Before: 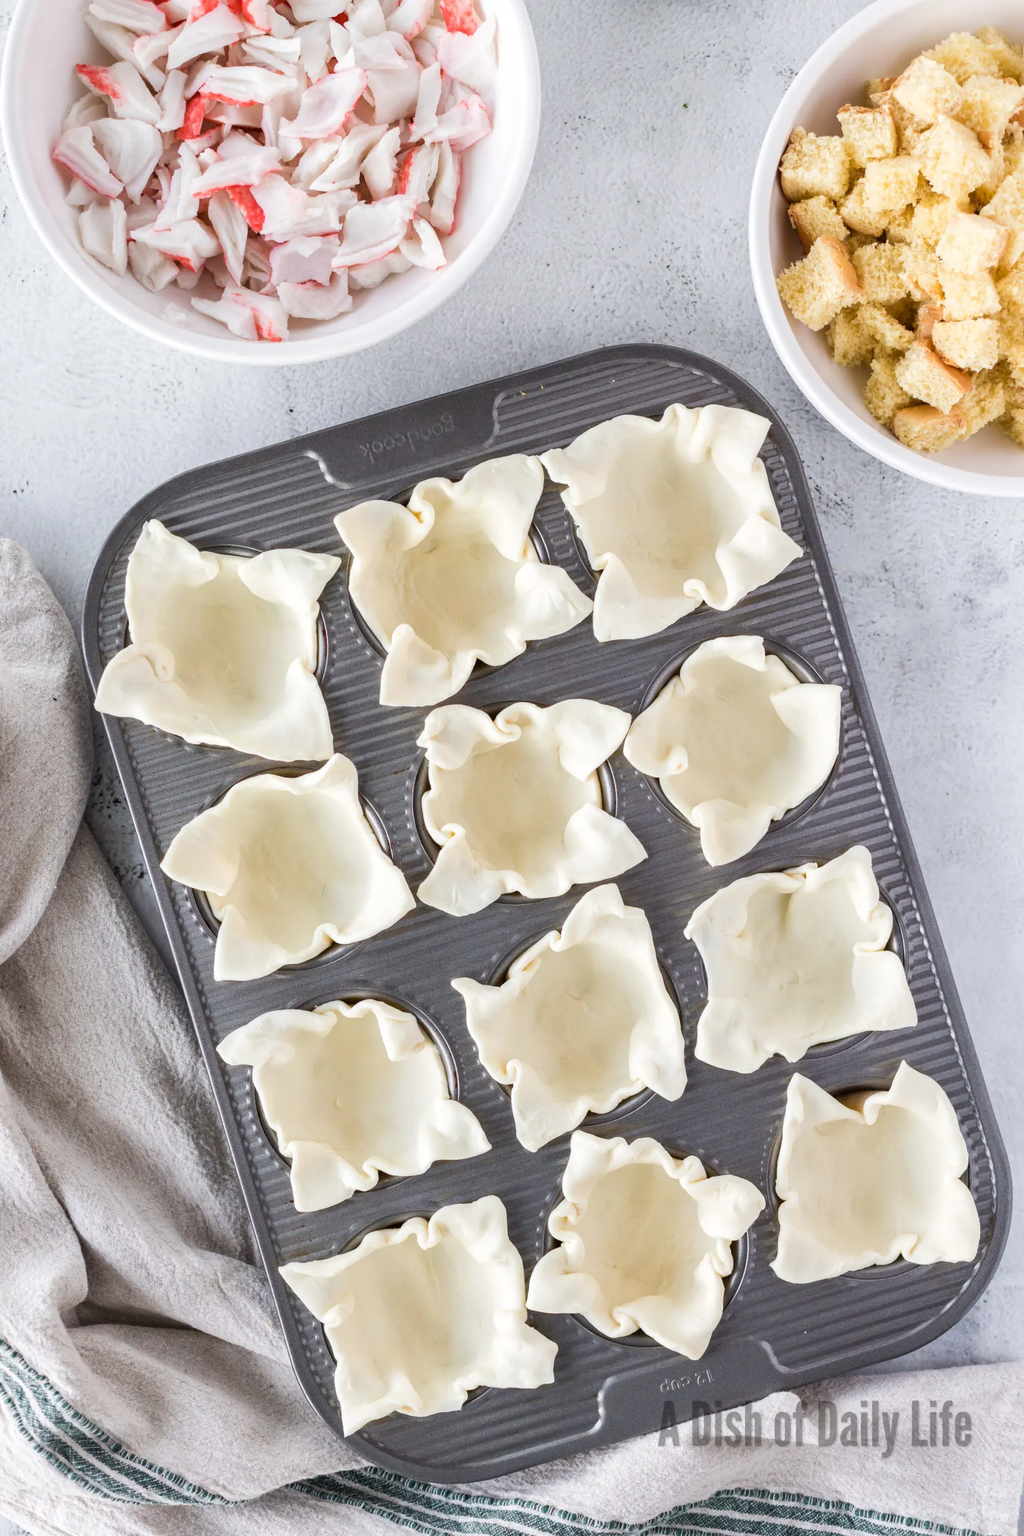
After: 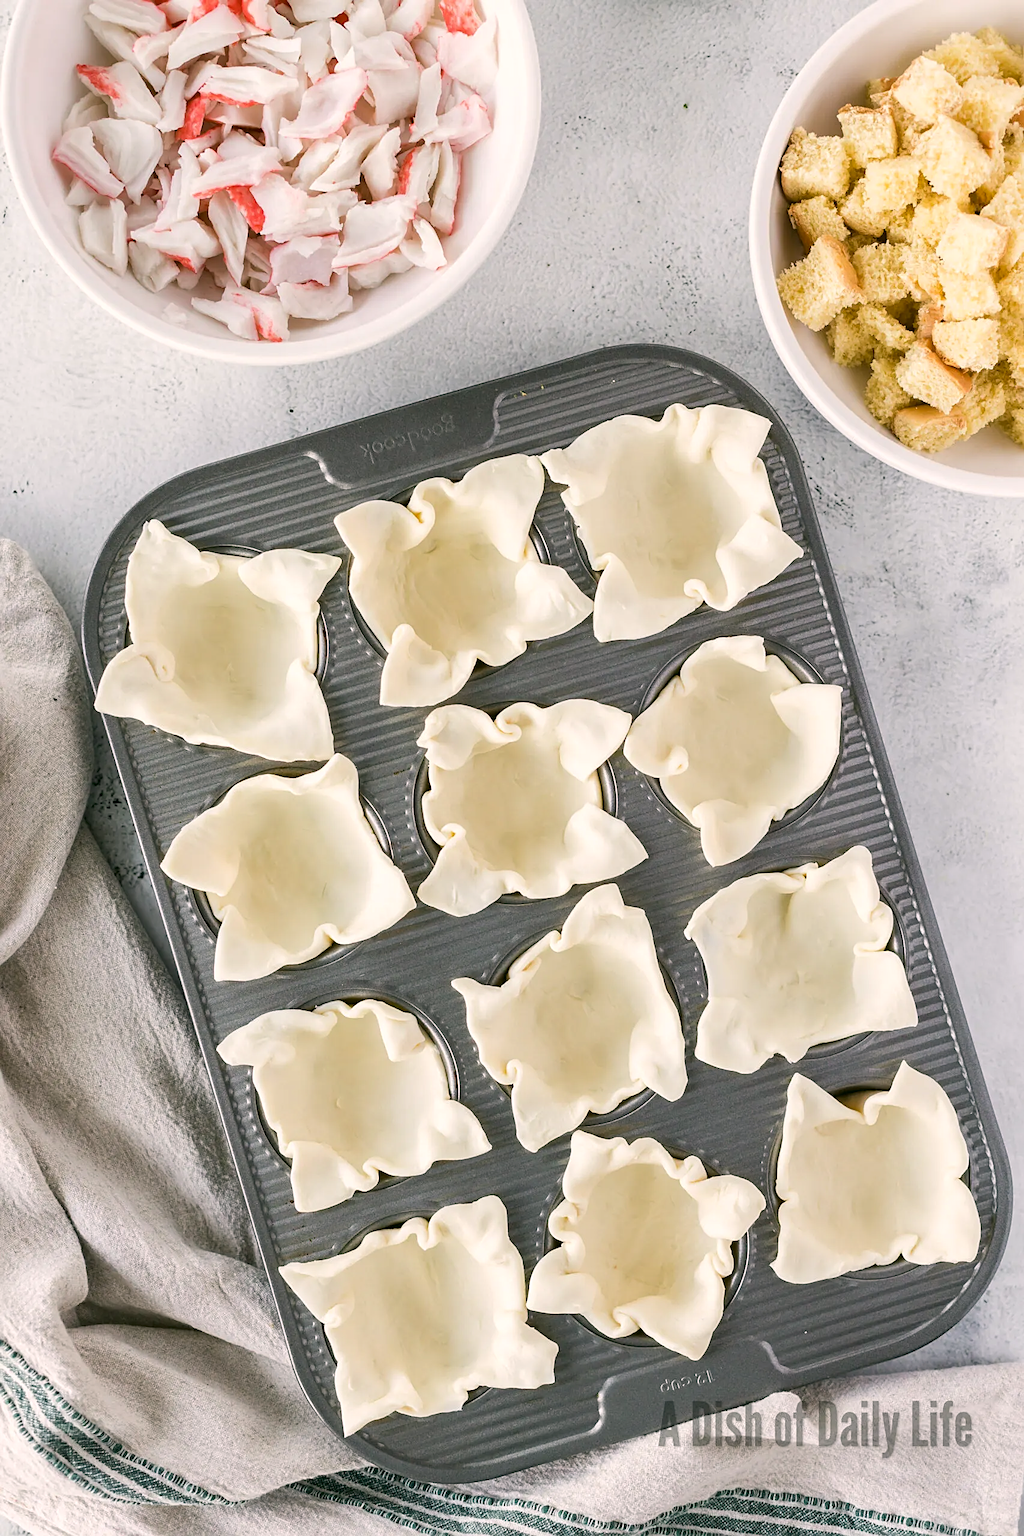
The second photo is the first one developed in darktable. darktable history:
color correction: highlights a* 4.11, highlights b* 4.98, shadows a* -8.04, shadows b* 4.95
sharpen: on, module defaults
